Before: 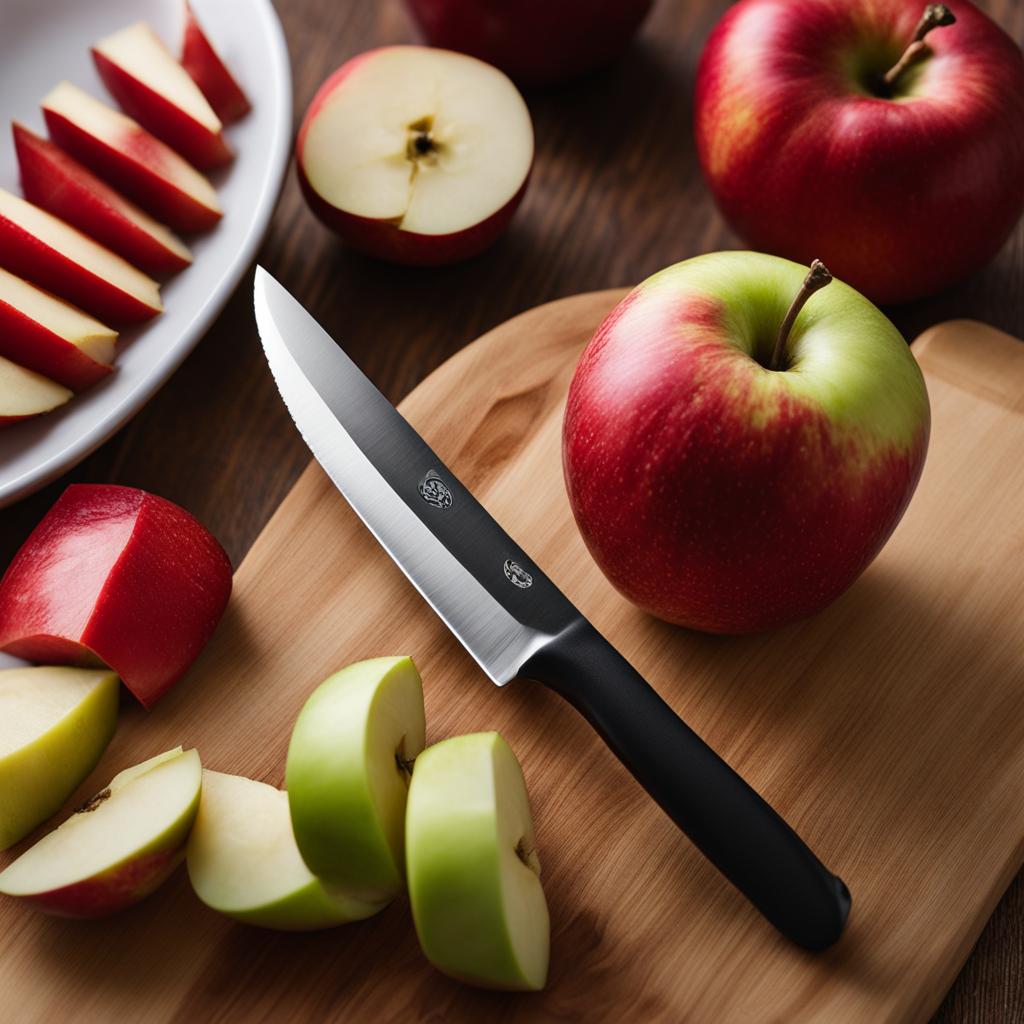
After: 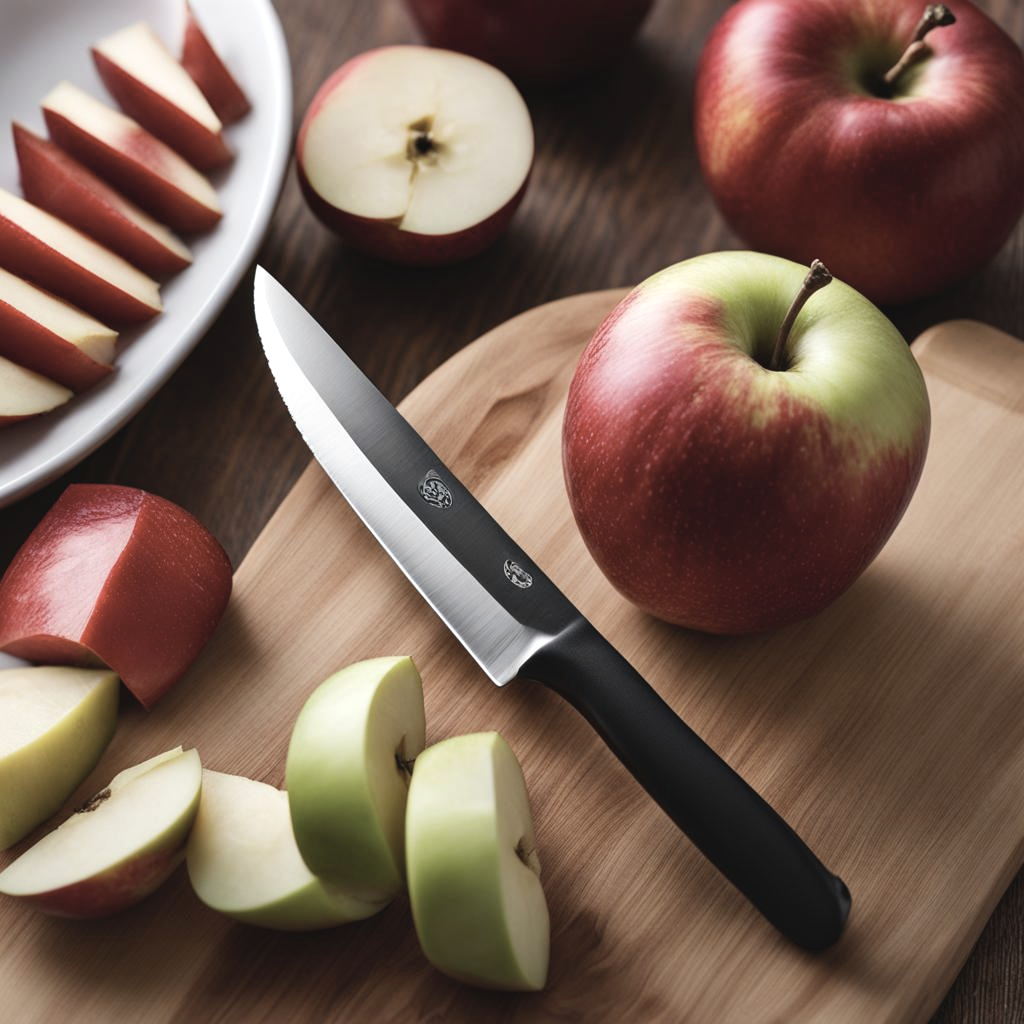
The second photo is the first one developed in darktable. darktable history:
contrast brightness saturation: contrast -0.065, saturation -0.407
exposure: black level correction 0, exposure 0.301 EV, compensate exposure bias true, compensate highlight preservation false
